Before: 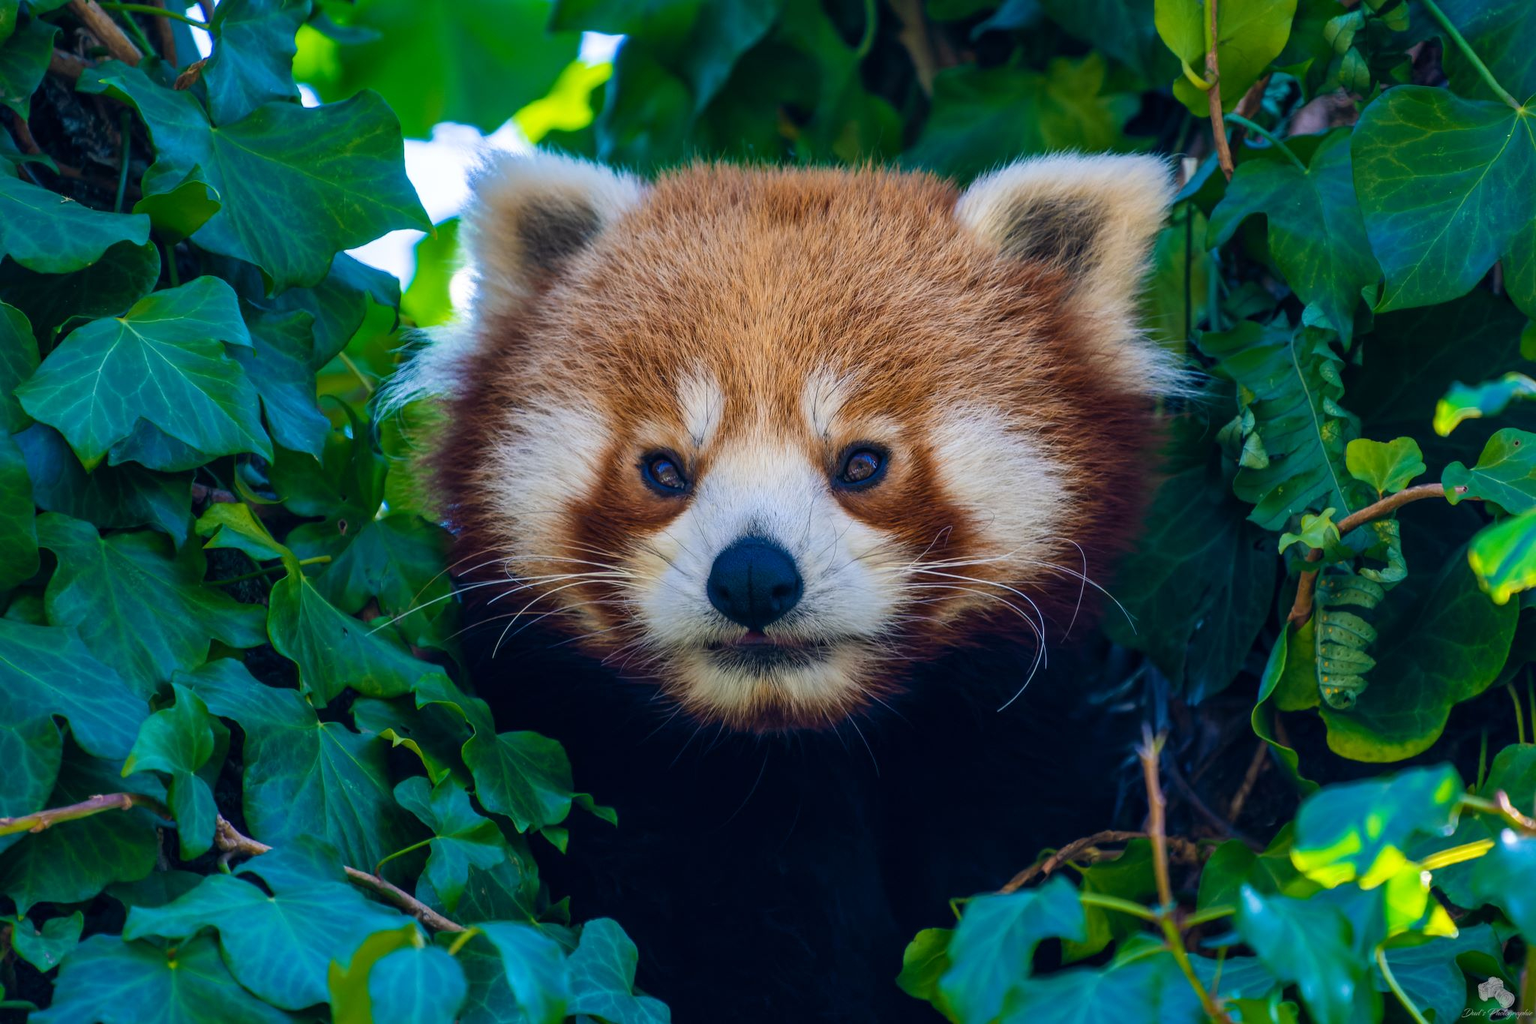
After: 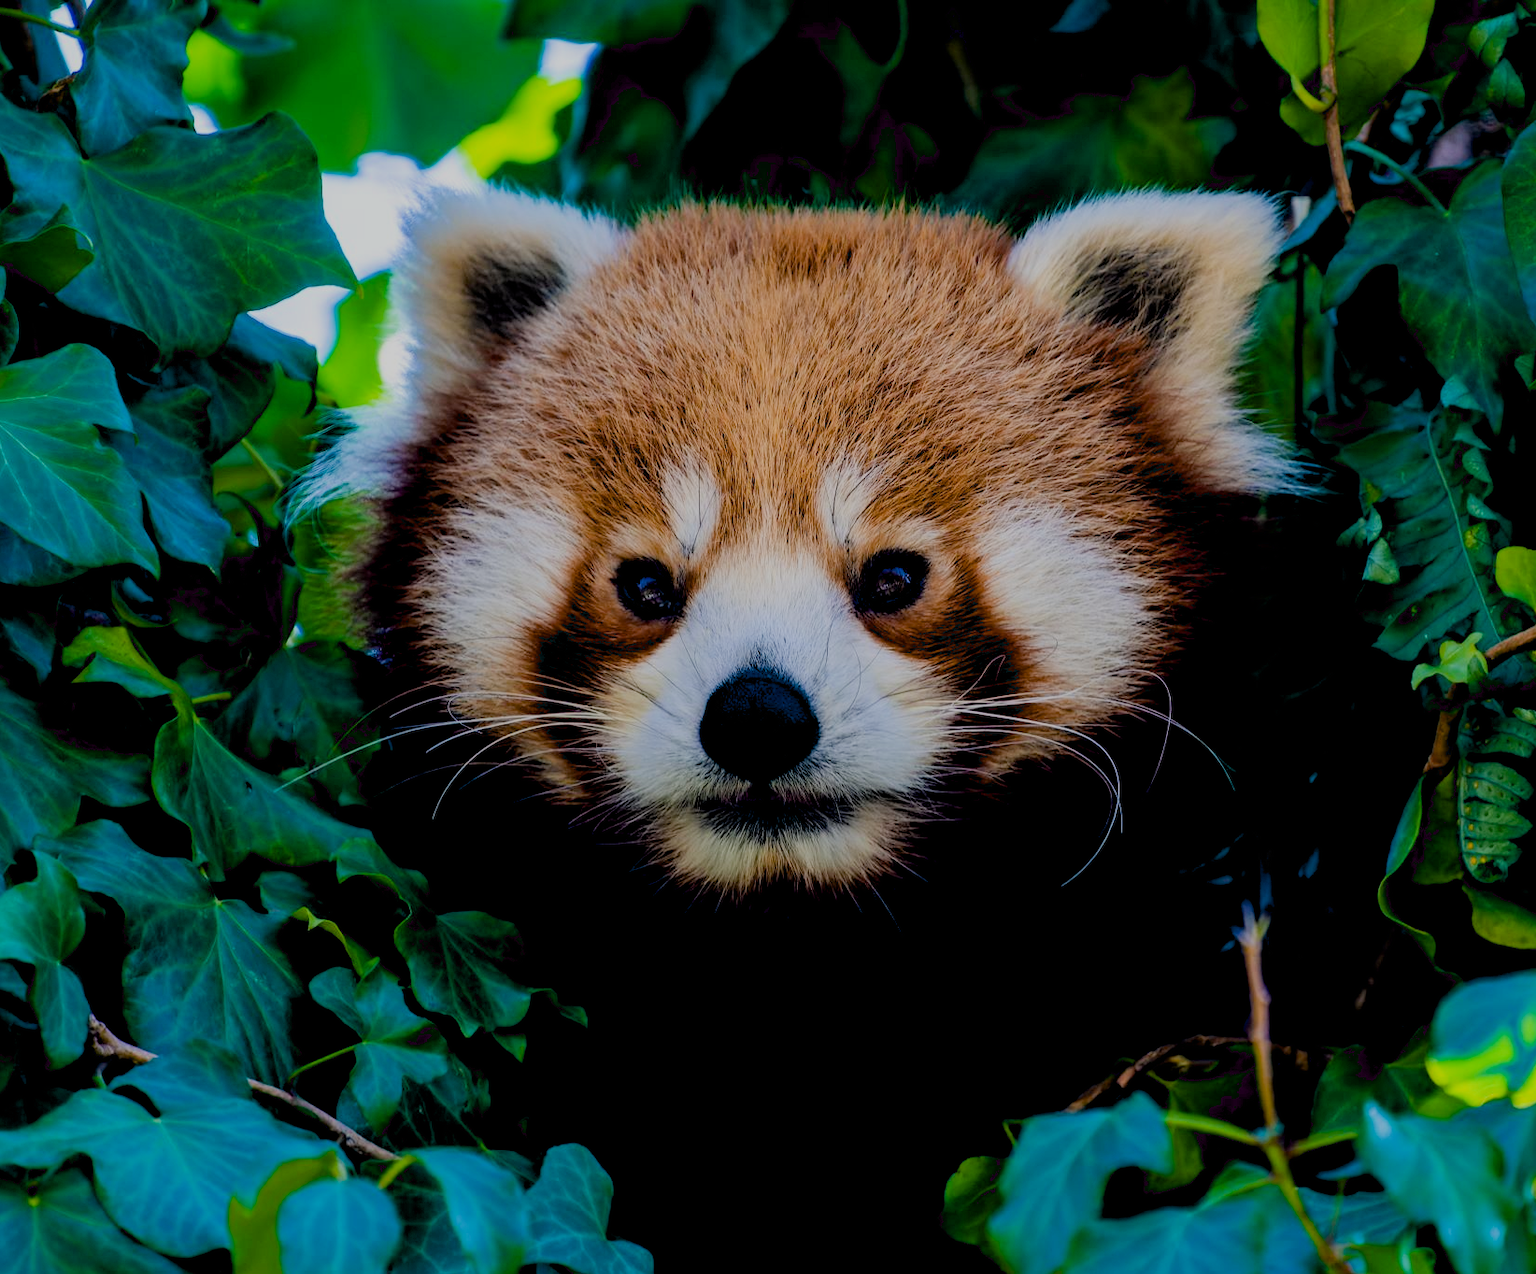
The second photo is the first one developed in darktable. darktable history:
crop and rotate: left 9.516%, right 10.203%
filmic rgb: black relative exposure -6.96 EV, white relative exposure 5.69 EV, hardness 2.86
exposure: black level correction 0.027, exposure -0.074 EV, compensate exposure bias true, compensate highlight preservation false
